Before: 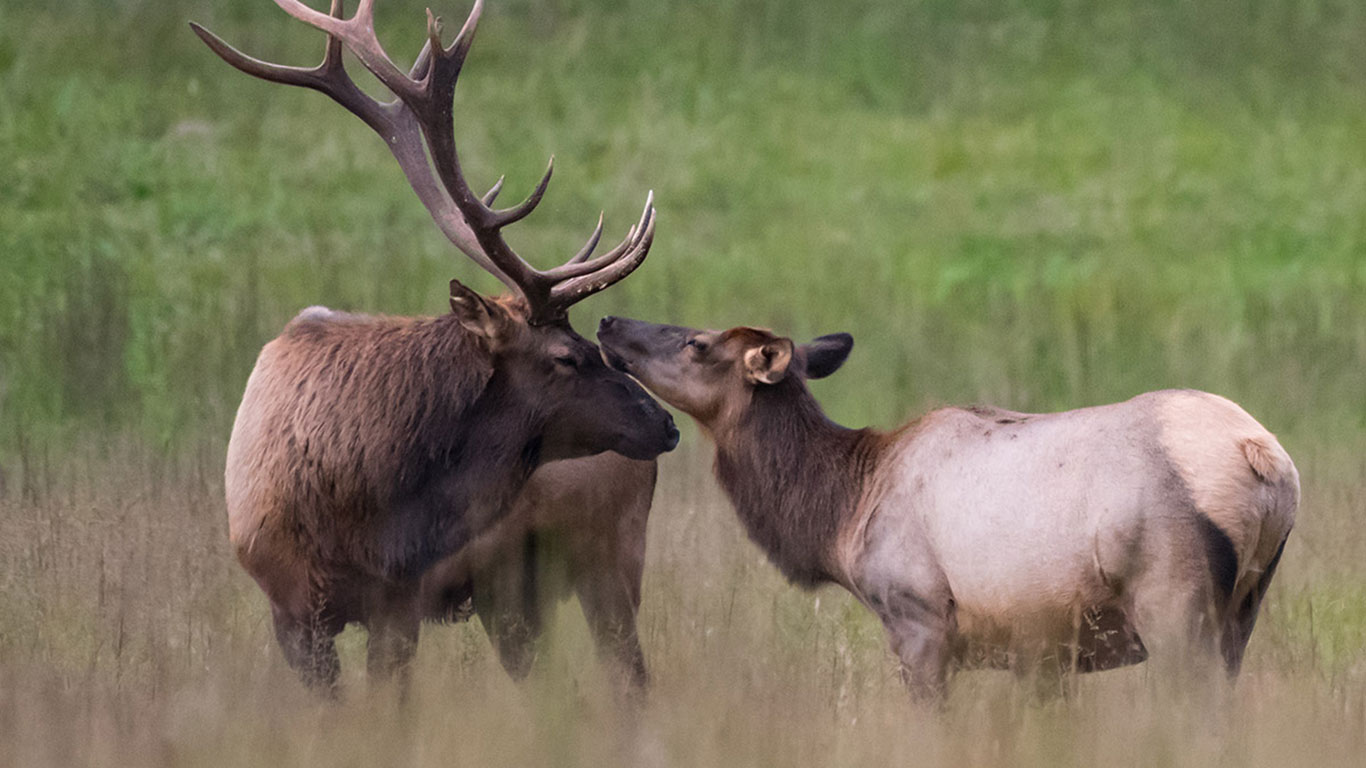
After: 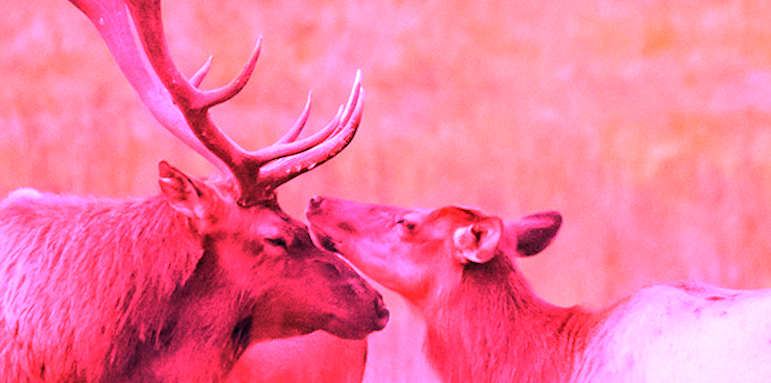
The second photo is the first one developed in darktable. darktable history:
crop: left 20.932%, top 15.471%, right 21.848%, bottom 34.081%
exposure: exposure 0.2 EV, compensate highlight preservation false
white balance: red 4.26, blue 1.802
rotate and perspective: rotation -0.45°, automatic cropping original format, crop left 0.008, crop right 0.992, crop top 0.012, crop bottom 0.988
